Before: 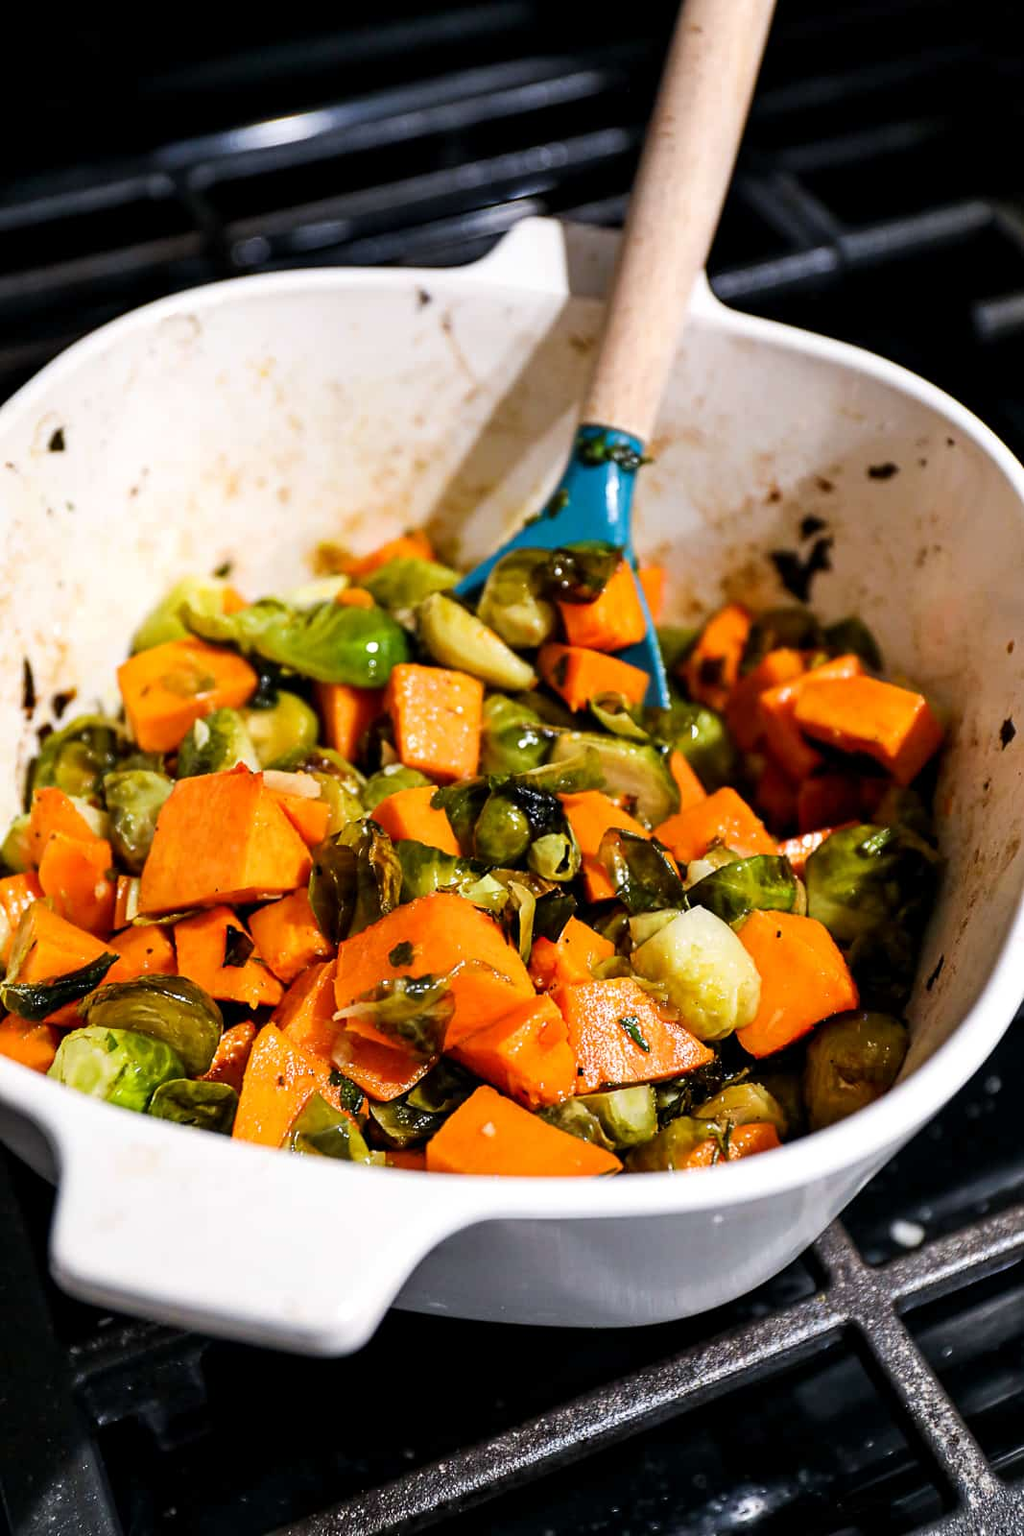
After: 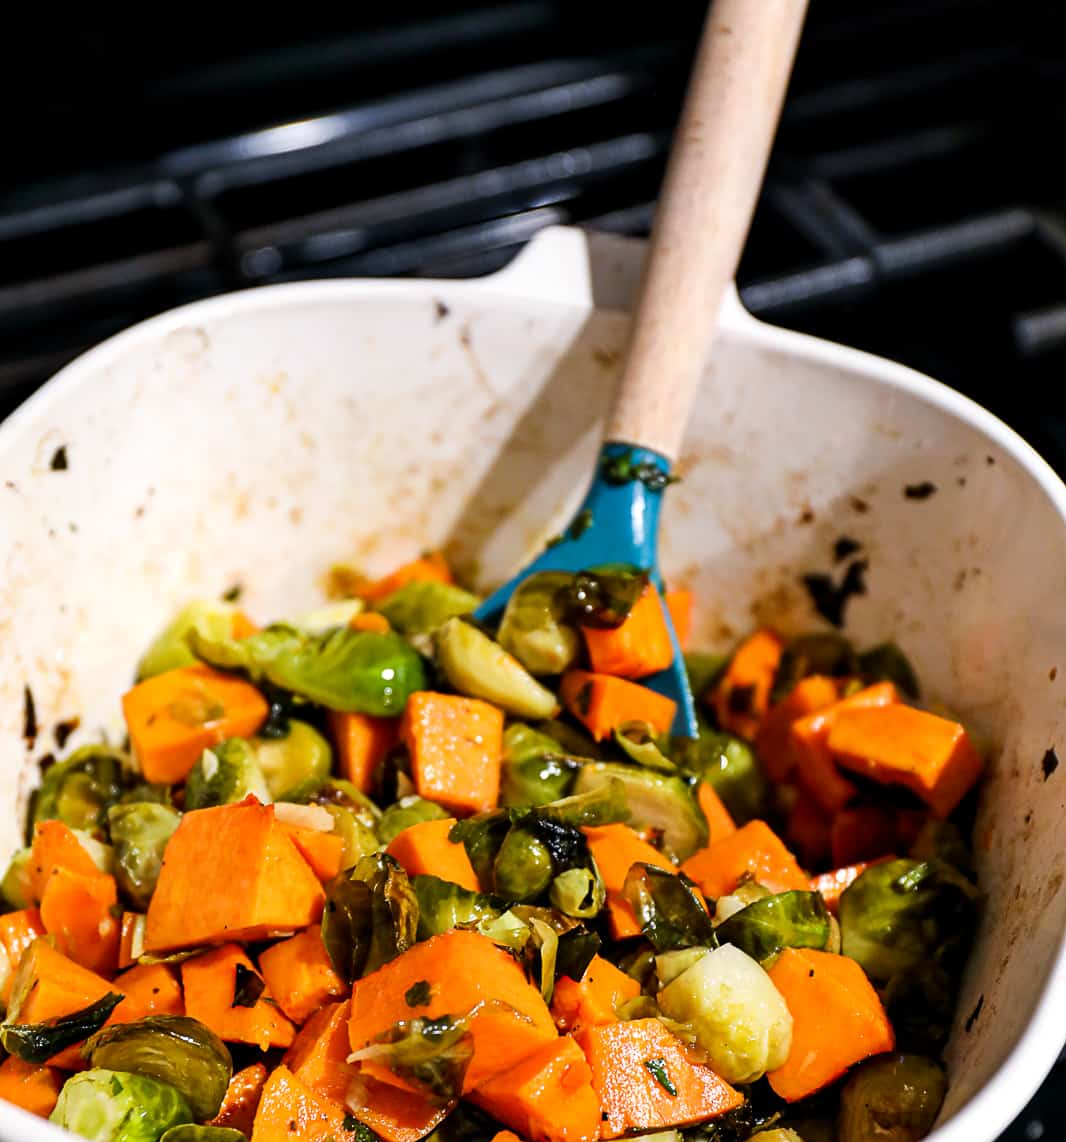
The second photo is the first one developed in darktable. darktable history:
crop: right 0.001%, bottom 28.581%
levels: mode automatic, levels [0.093, 0.434, 0.988]
